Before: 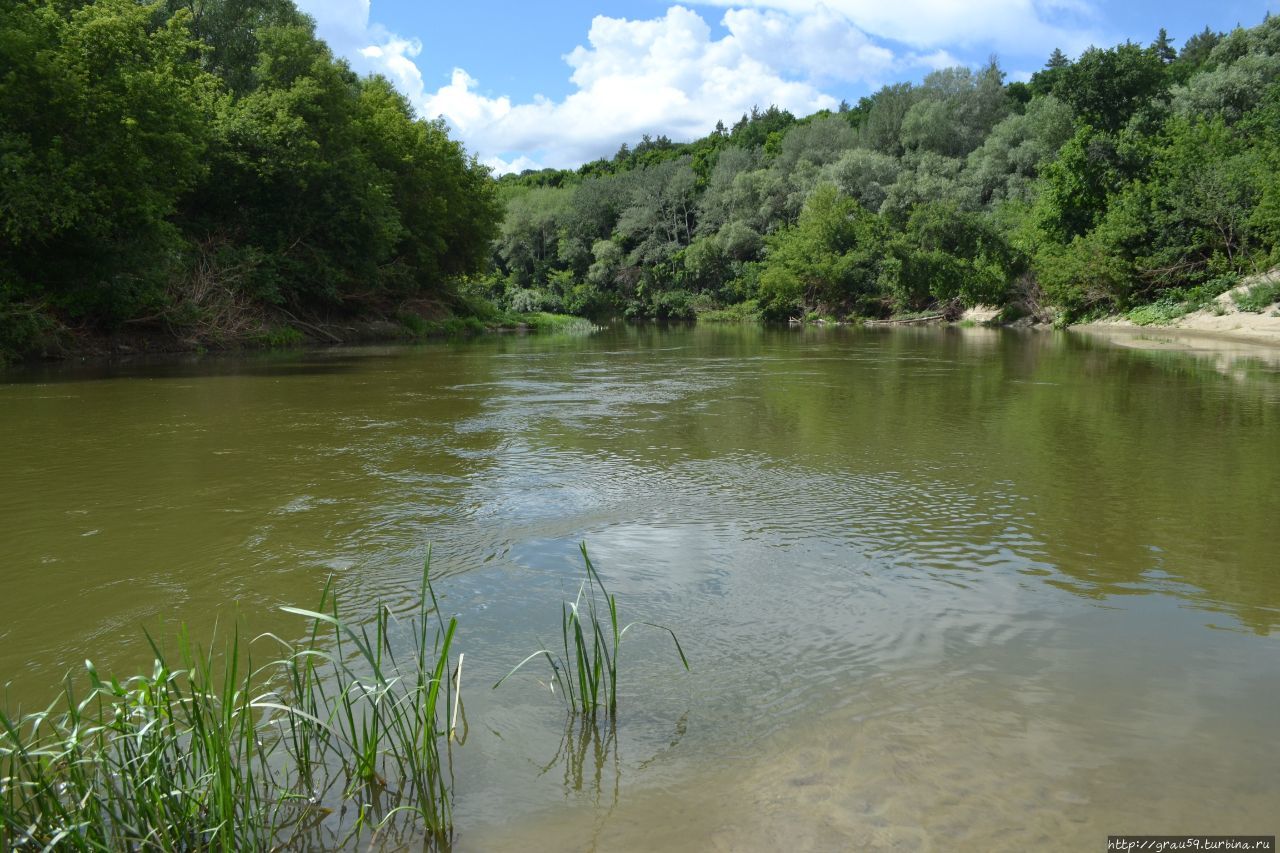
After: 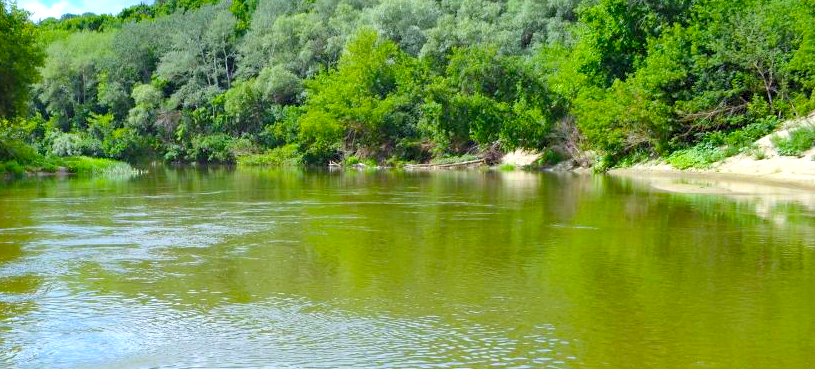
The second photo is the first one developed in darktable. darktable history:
white balance: red 0.984, blue 1.059
levels: levels [0.036, 0.364, 0.827]
crop: left 36.005%, top 18.293%, right 0.31%, bottom 38.444%
color balance rgb: perceptual saturation grading › global saturation 40%, global vibrance 15%
